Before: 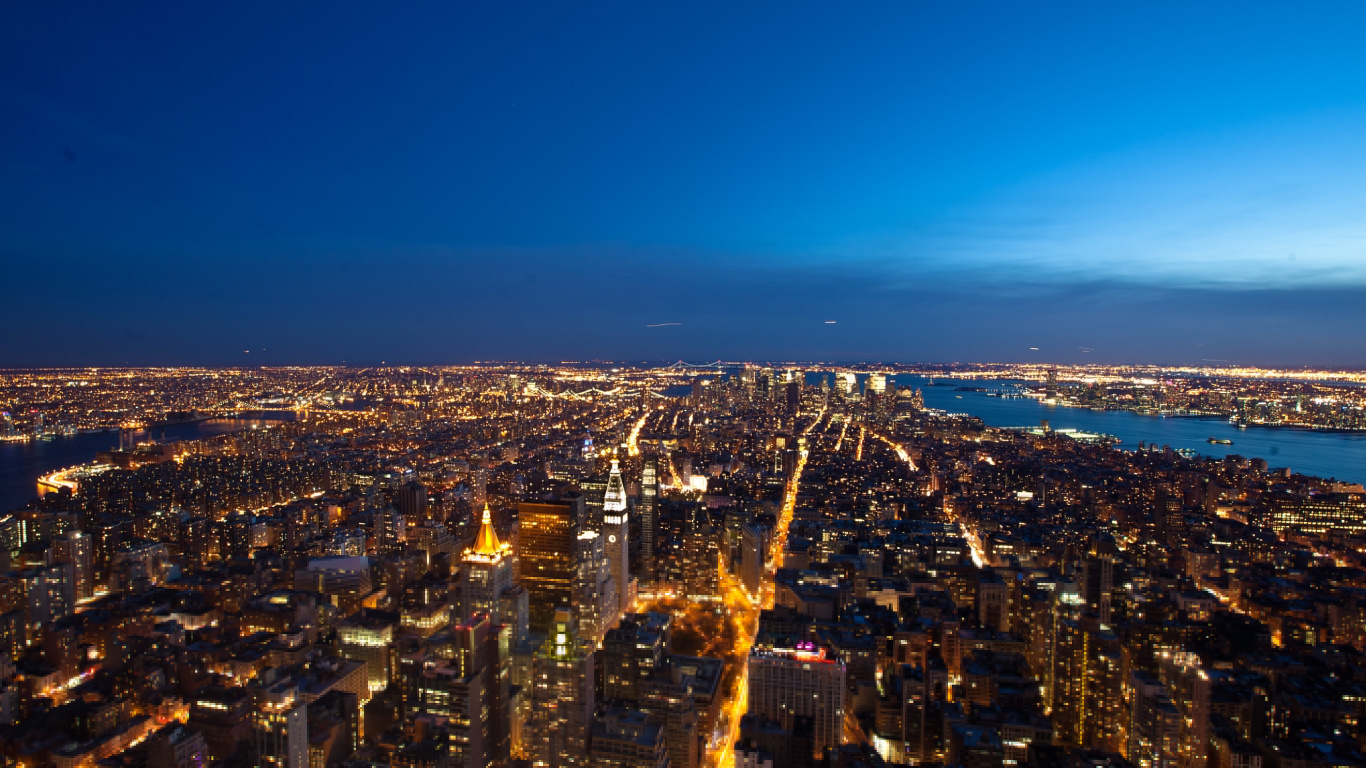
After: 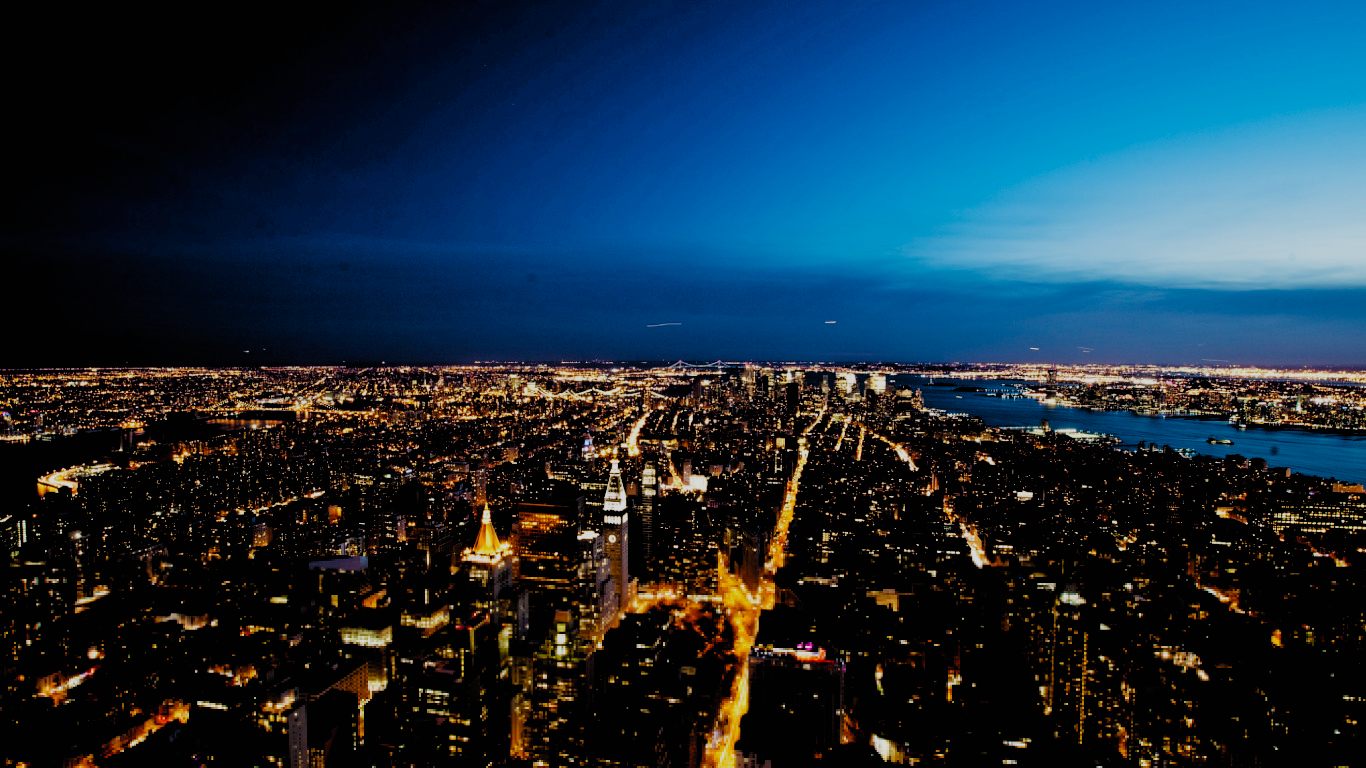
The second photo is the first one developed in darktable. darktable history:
filmic rgb: black relative exposure -2.85 EV, white relative exposure 4.56 EV, hardness 1.77, contrast 1.25, preserve chrominance no, color science v5 (2021)
